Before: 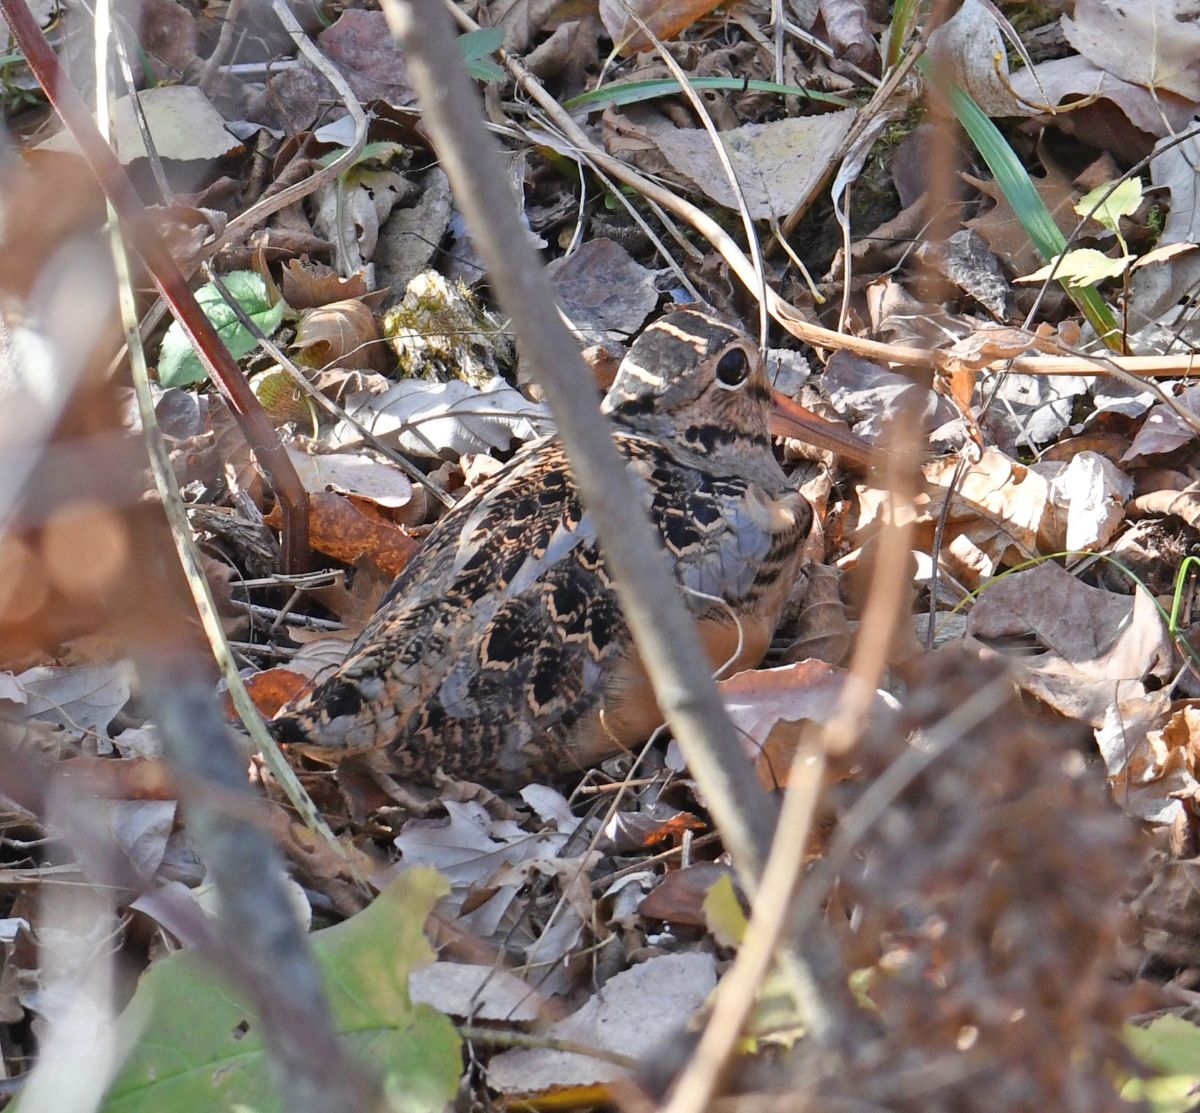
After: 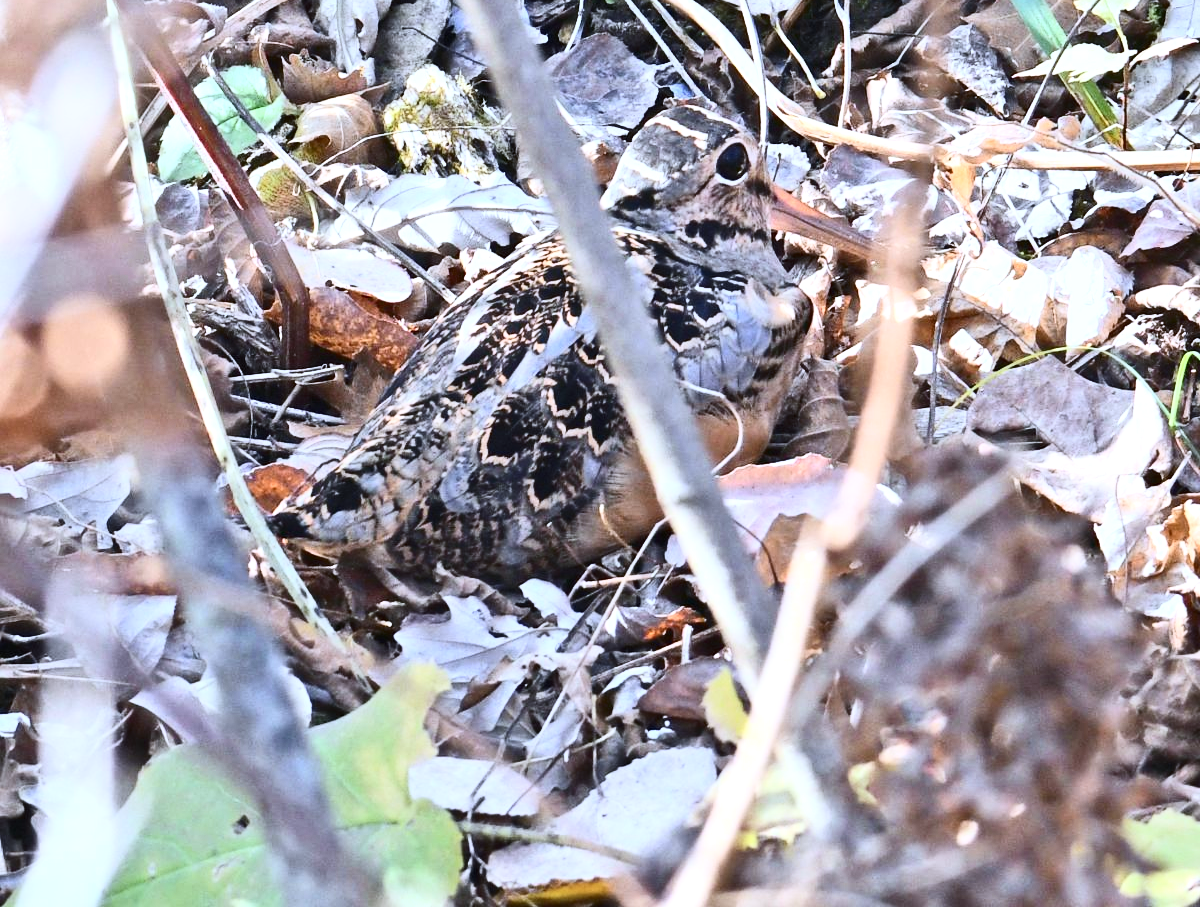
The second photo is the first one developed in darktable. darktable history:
exposure: exposure 0.6 EV, compensate highlight preservation false
crop and rotate: top 18.507%
contrast brightness saturation: contrast 0.39, brightness 0.1
white balance: red 0.926, green 1.003, blue 1.133
